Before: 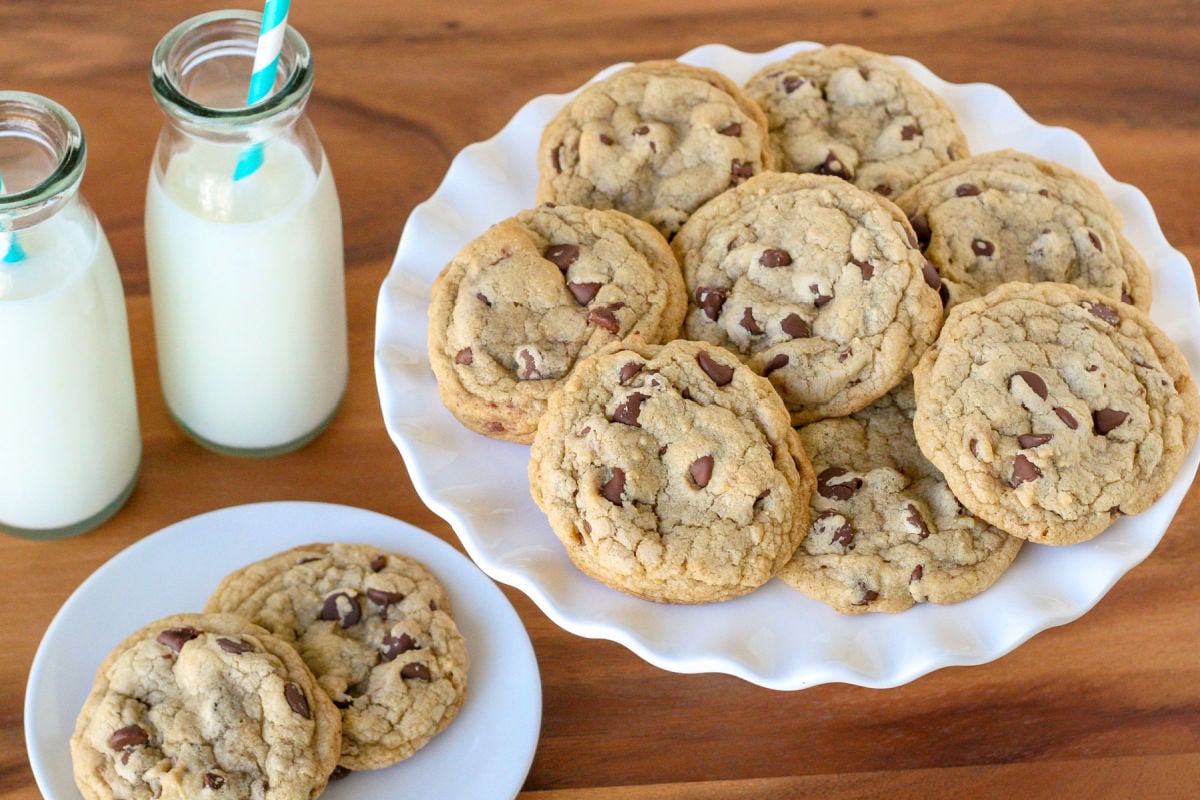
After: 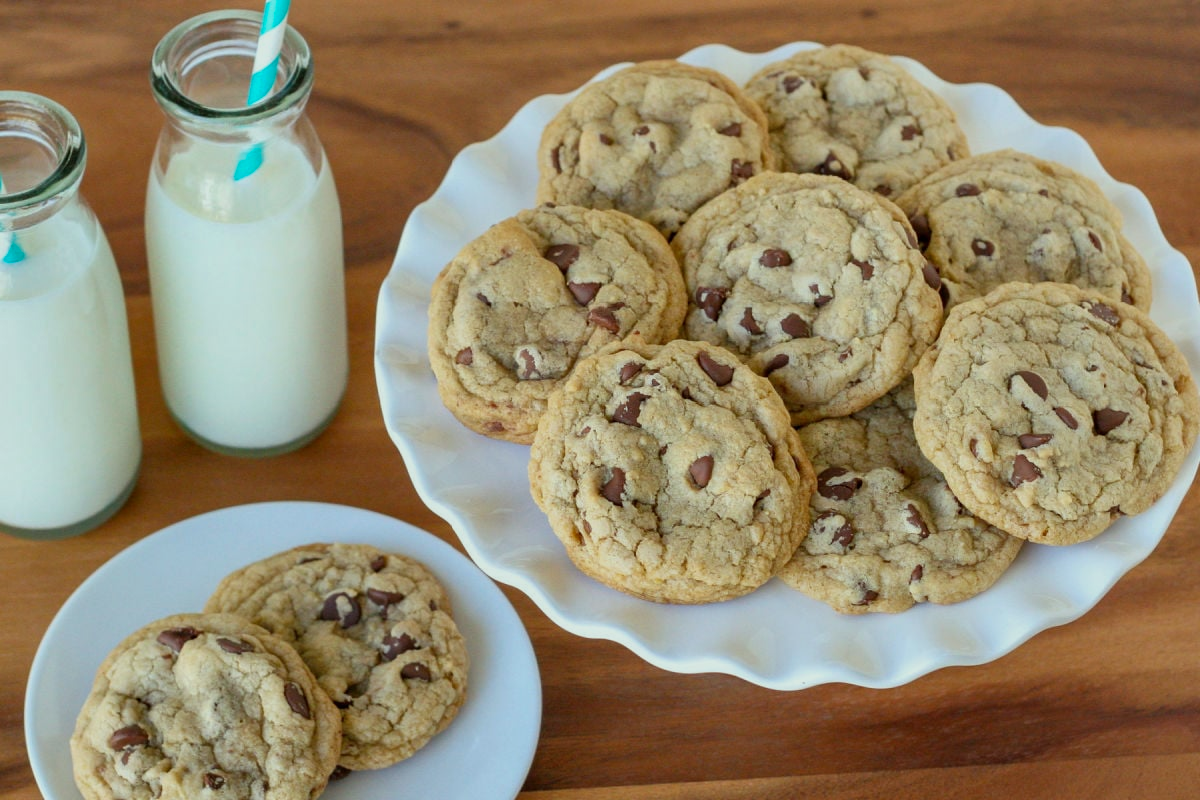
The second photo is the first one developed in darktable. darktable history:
shadows and highlights: soften with gaussian
color correction: highlights a* -6.78, highlights b* 0.594
exposure: exposure -0.357 EV, compensate highlight preservation false
